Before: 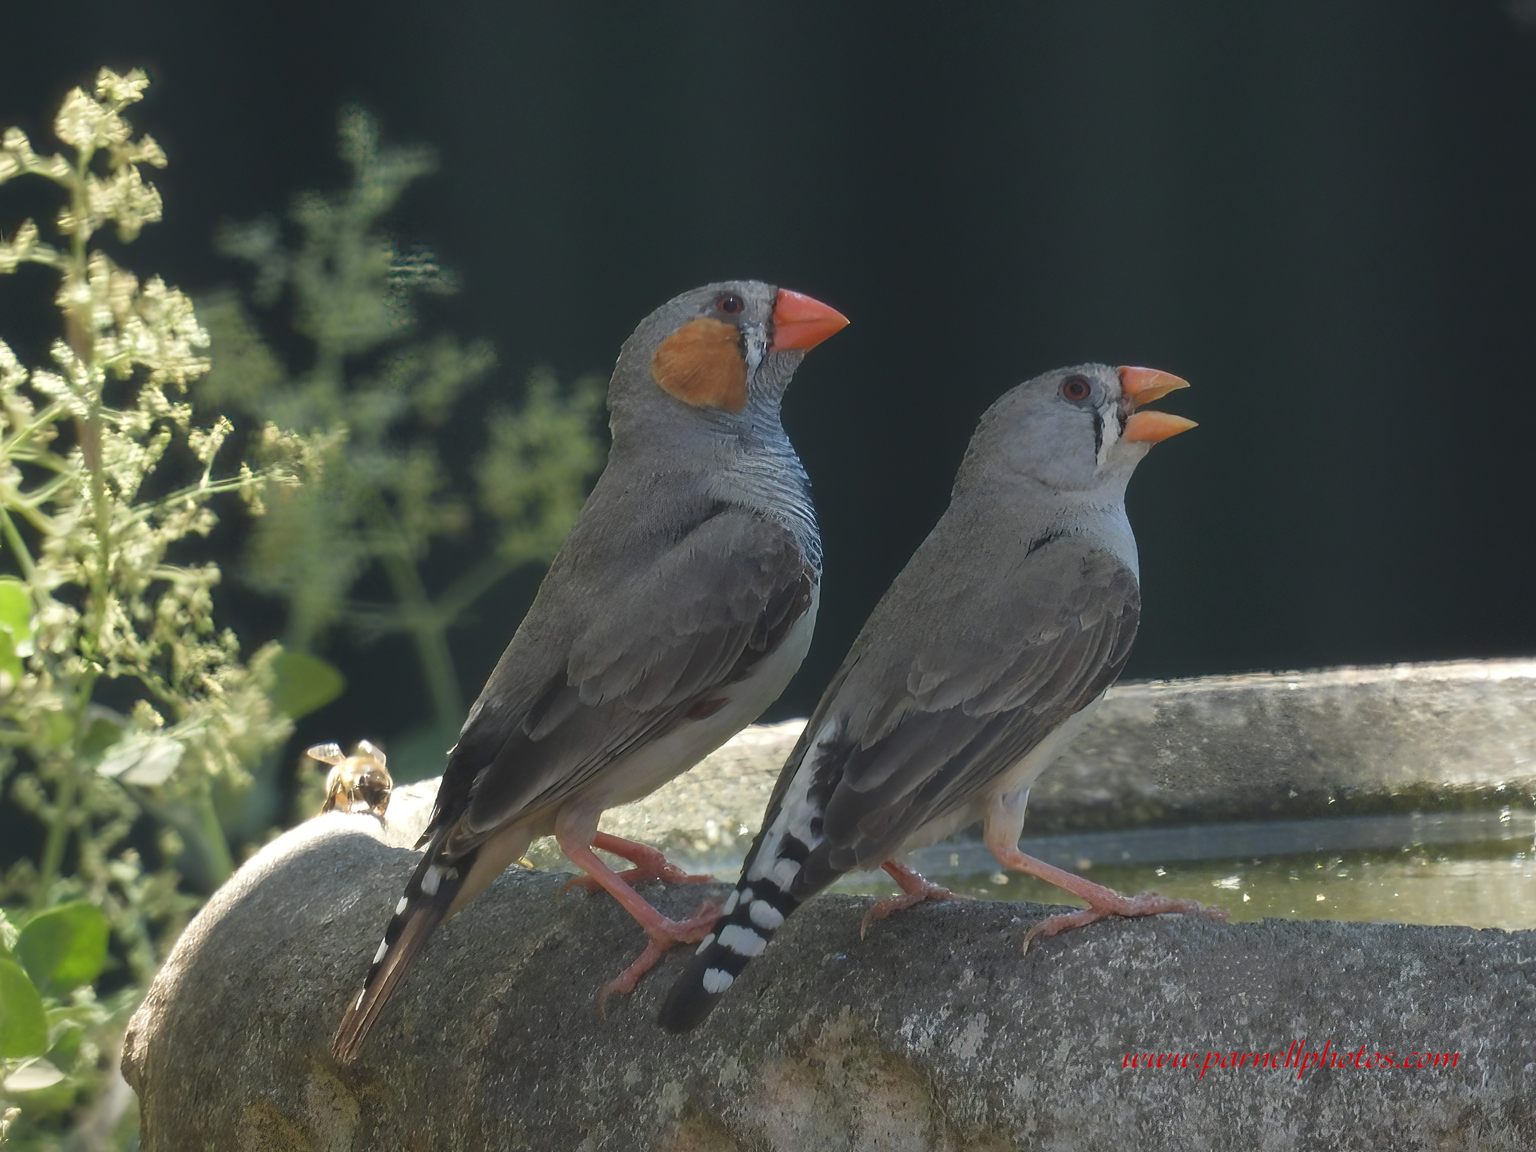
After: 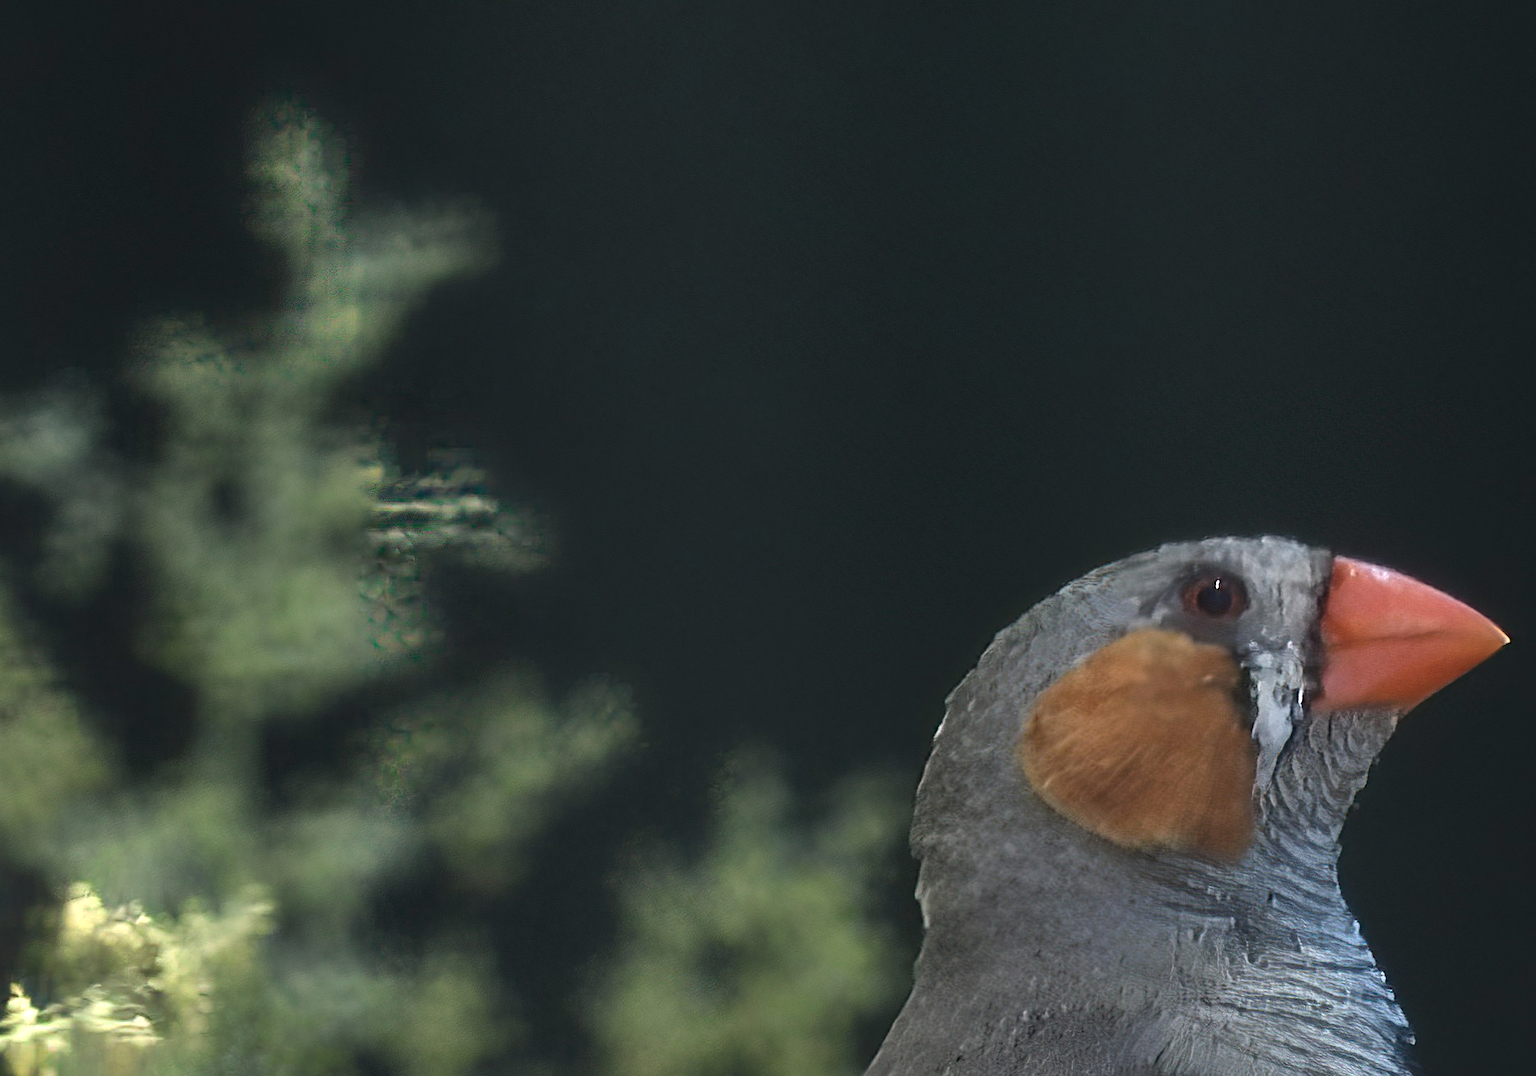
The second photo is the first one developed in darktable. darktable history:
tone equalizer: -8 EV -0.75 EV, -7 EV -0.7 EV, -6 EV -0.6 EV, -5 EV -0.4 EV, -3 EV 0.4 EV, -2 EV 0.6 EV, -1 EV 0.7 EV, +0 EV 0.75 EV, edges refinement/feathering 500, mask exposure compensation -1.57 EV, preserve details no
crop: left 15.452%, top 5.459%, right 43.956%, bottom 56.62%
